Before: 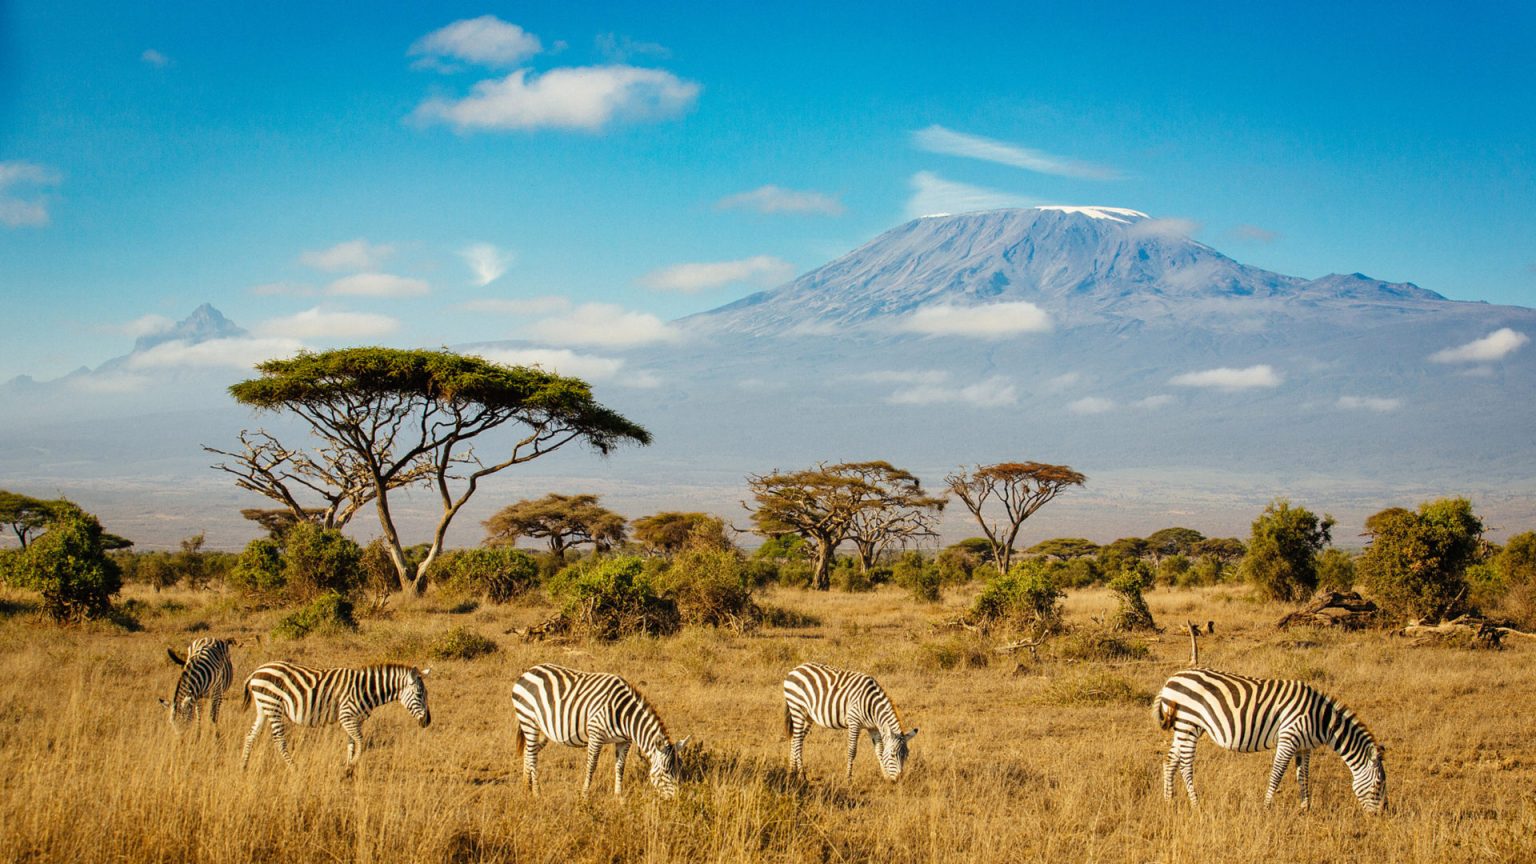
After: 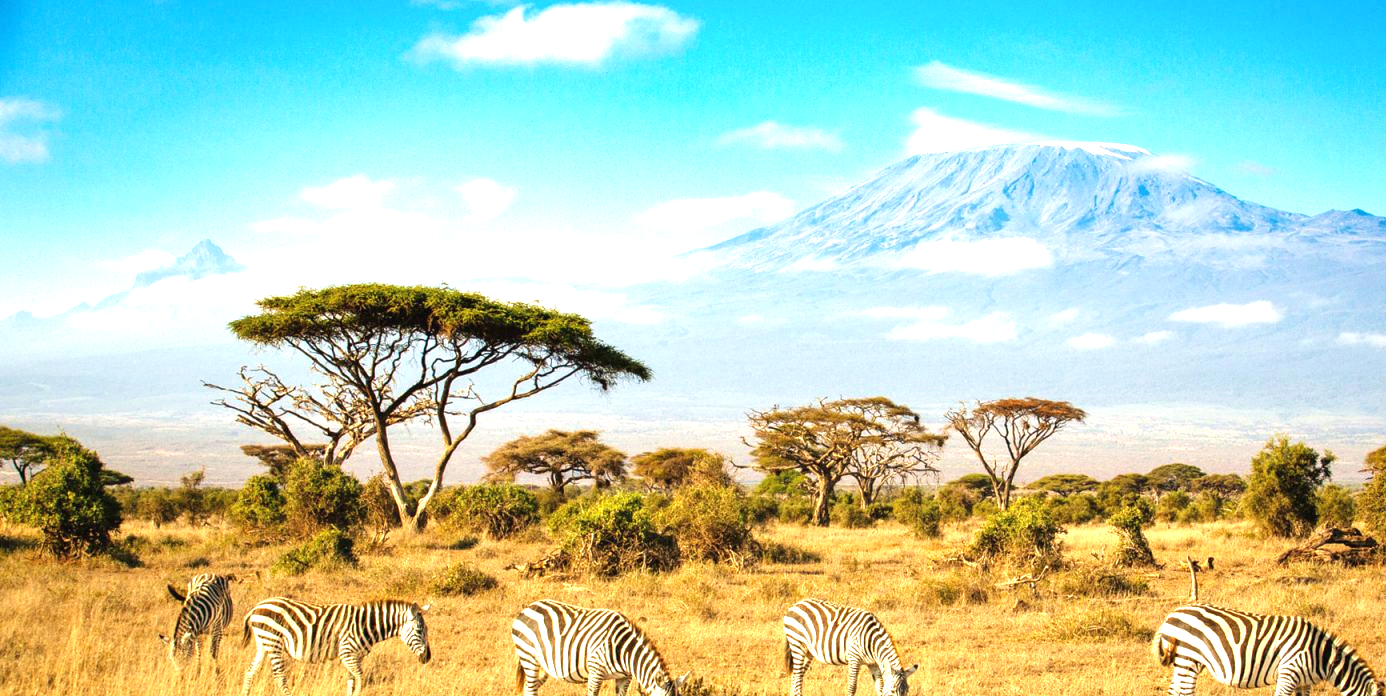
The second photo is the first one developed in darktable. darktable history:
exposure: black level correction 0, exposure 1.125 EV, compensate exposure bias true, compensate highlight preservation false
velvia: on, module defaults
crop: top 7.49%, right 9.717%, bottom 11.943%
